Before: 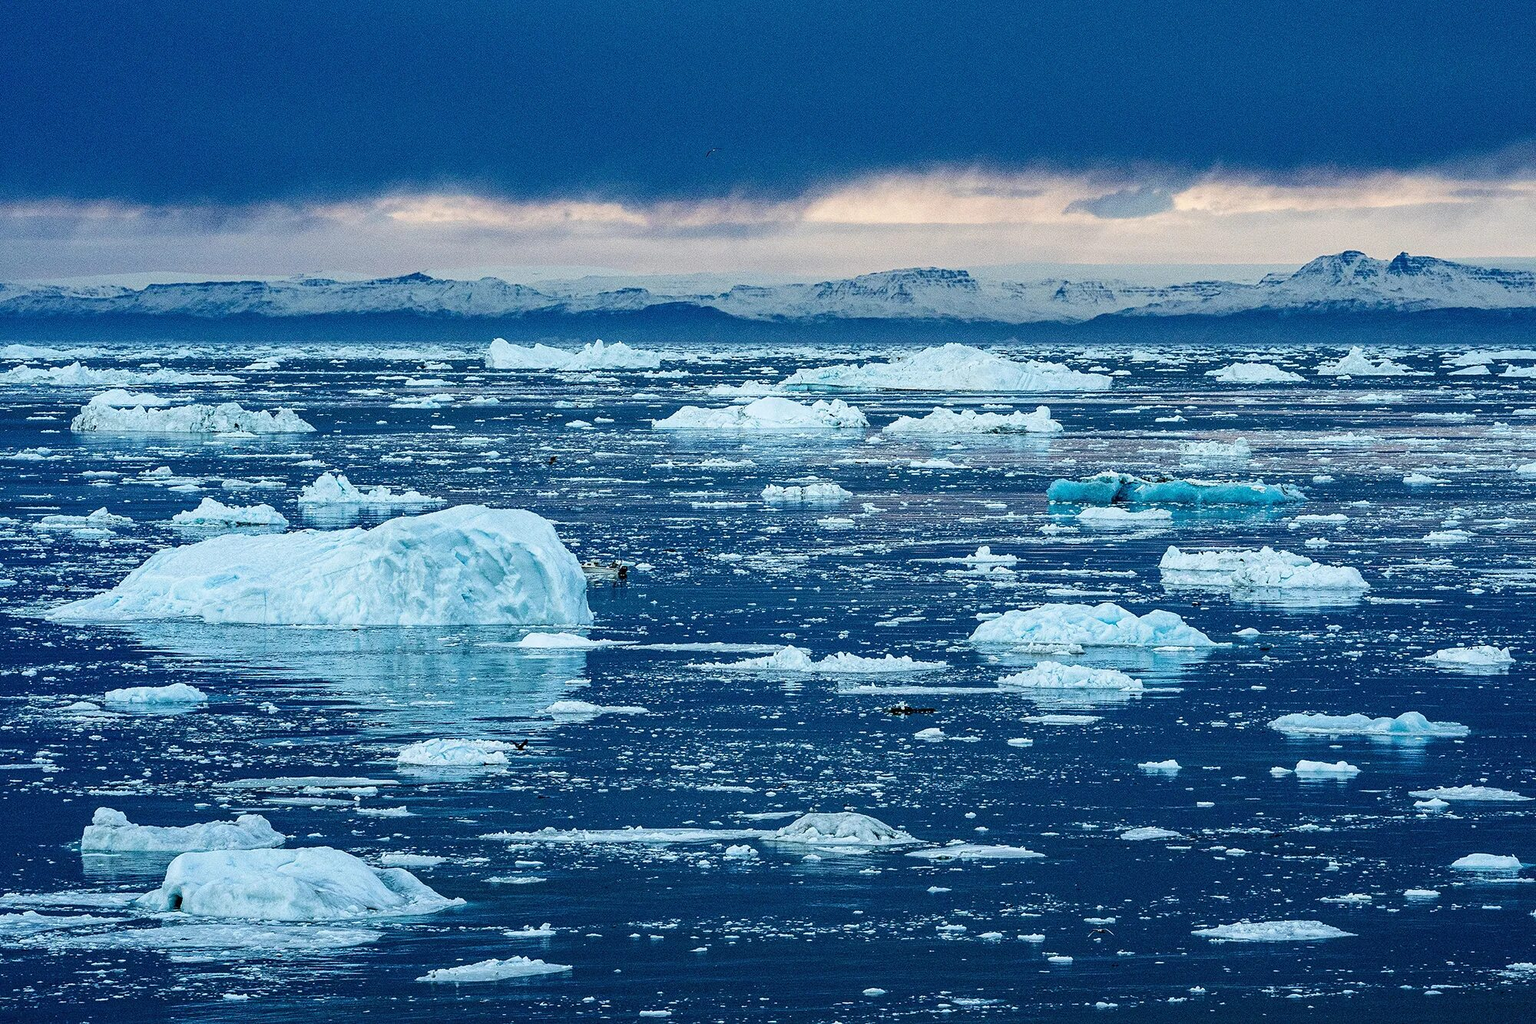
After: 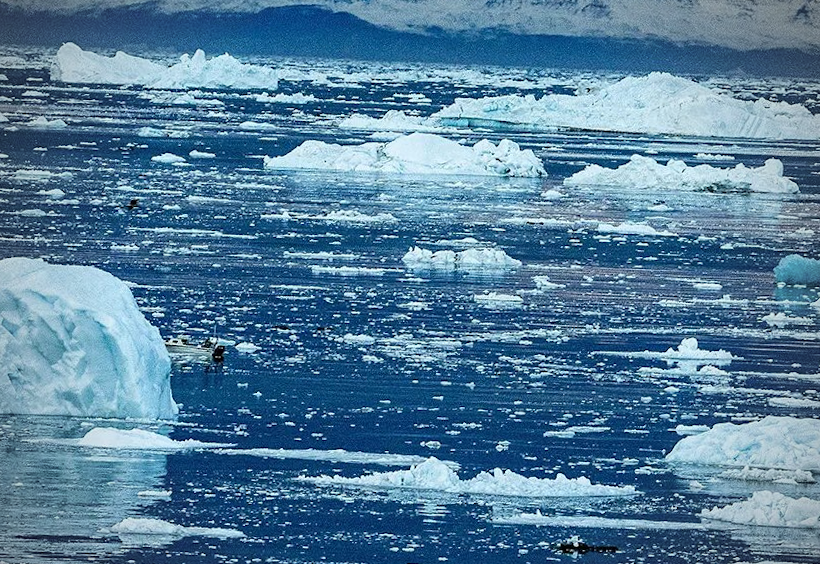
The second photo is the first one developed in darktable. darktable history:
rotate and perspective: rotation 2.27°, automatic cropping off
vignetting: fall-off start 71.74%
crop: left 30%, top 30%, right 30%, bottom 30%
